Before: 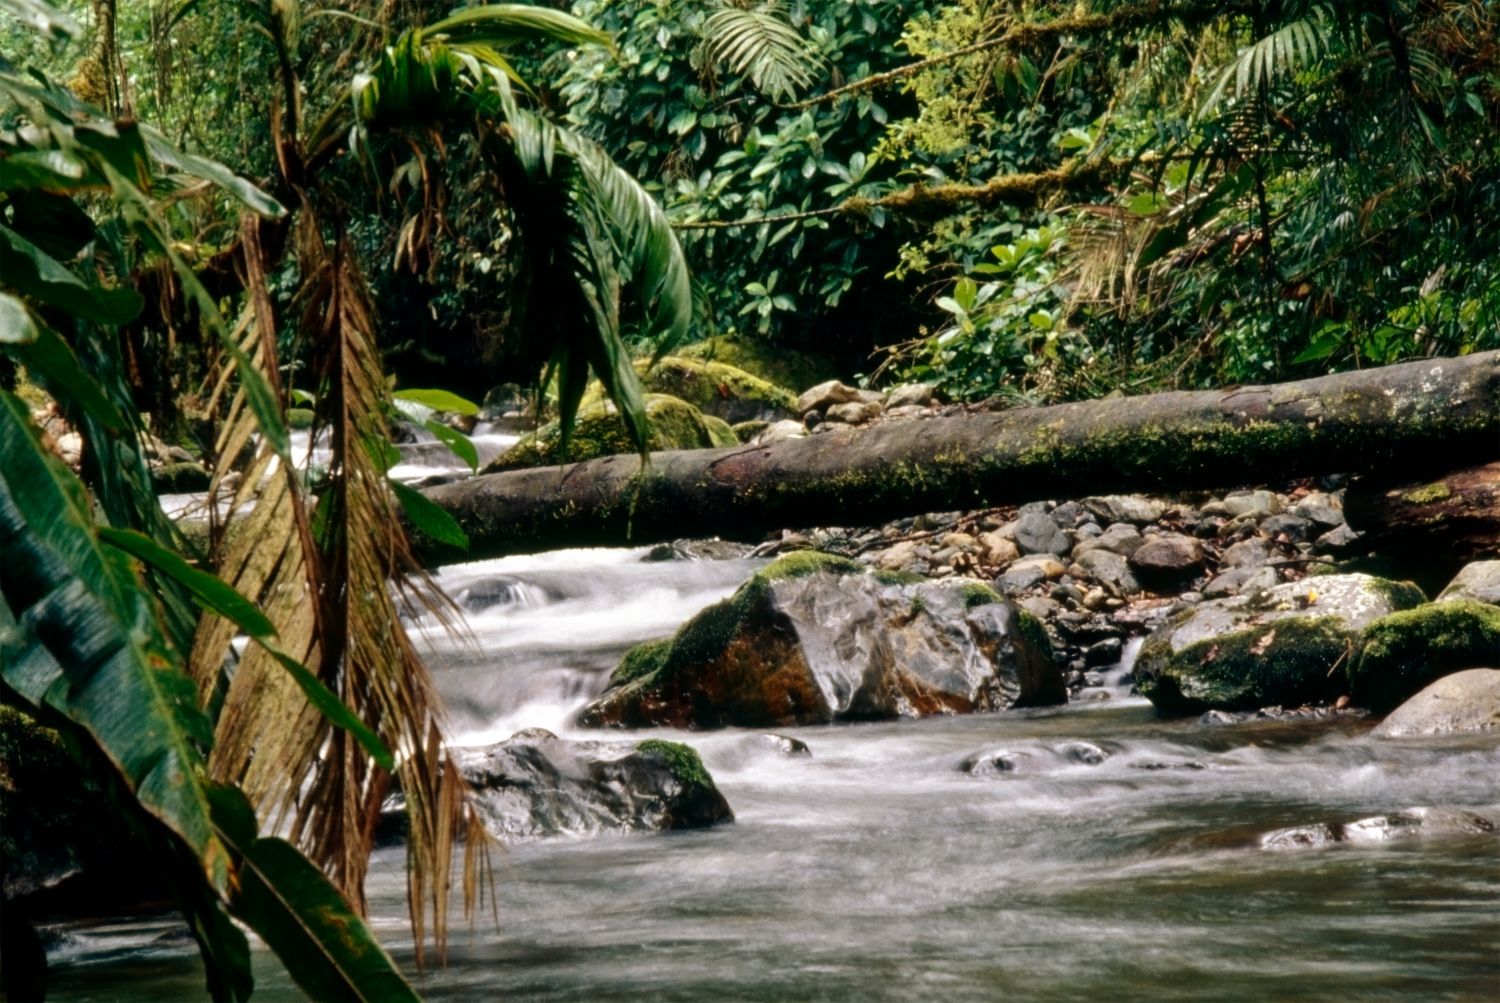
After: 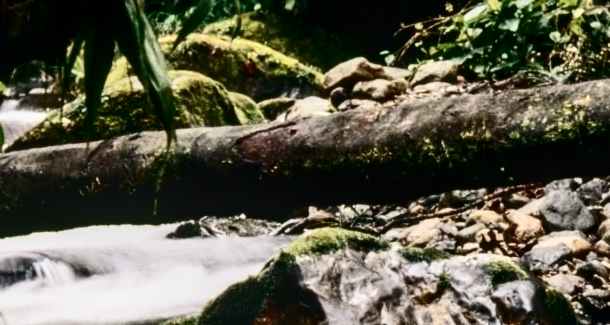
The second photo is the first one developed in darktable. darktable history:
local contrast: on, module defaults
crop: left 31.619%, top 32.299%, right 27.657%, bottom 35.298%
contrast brightness saturation: contrast 0.501, saturation -0.1
